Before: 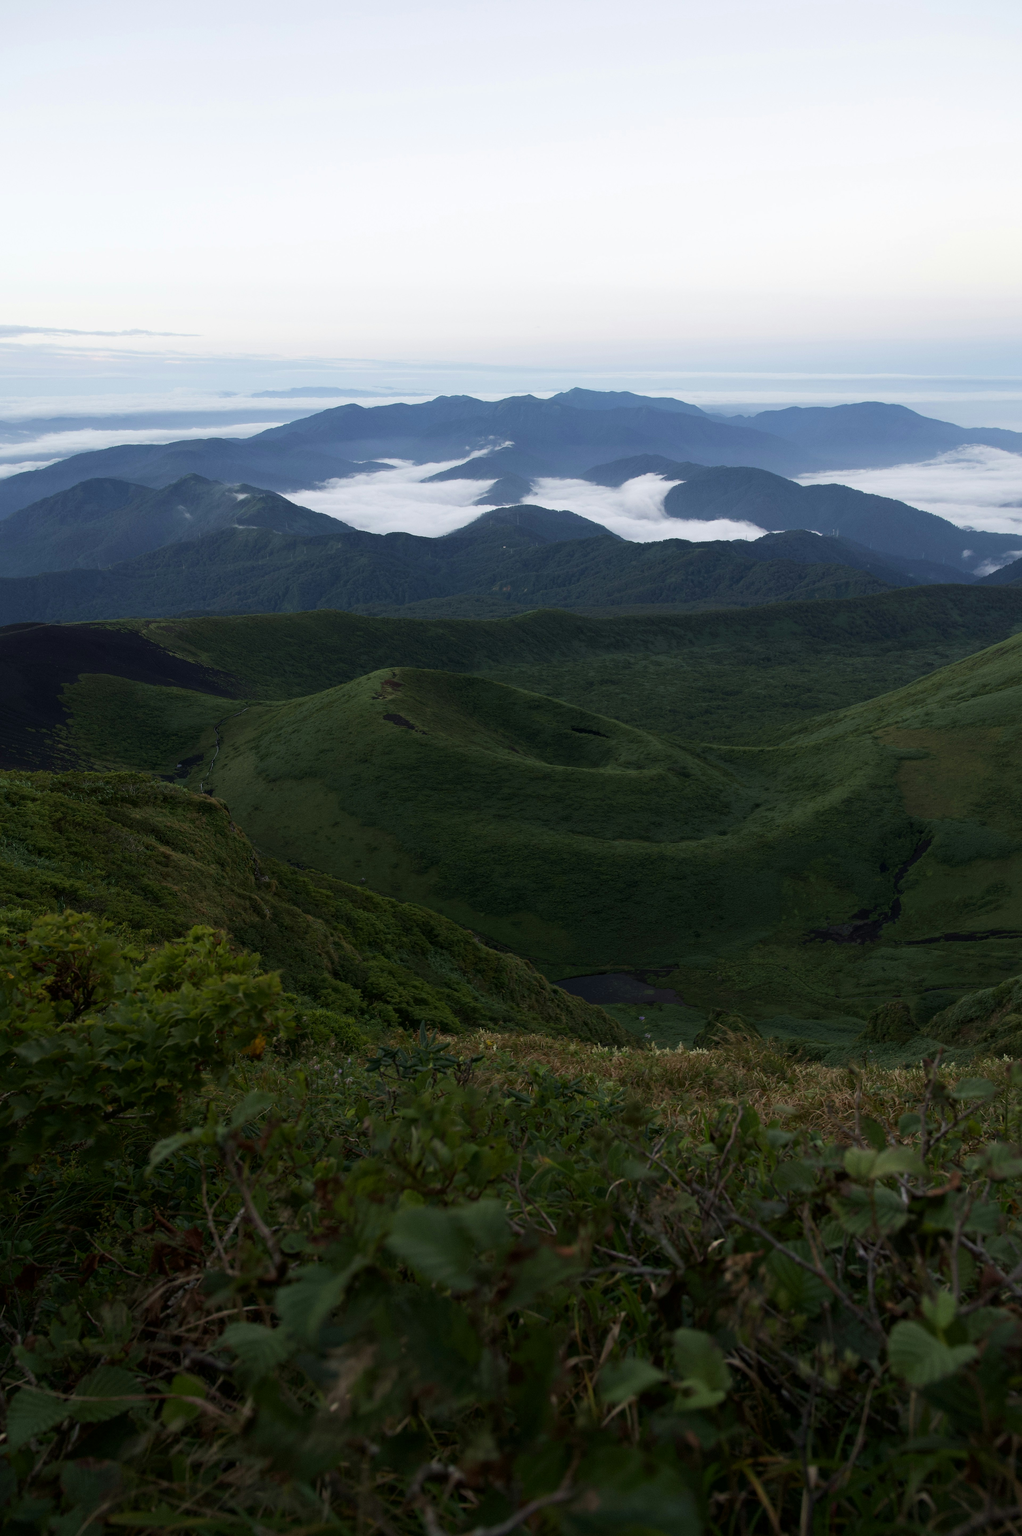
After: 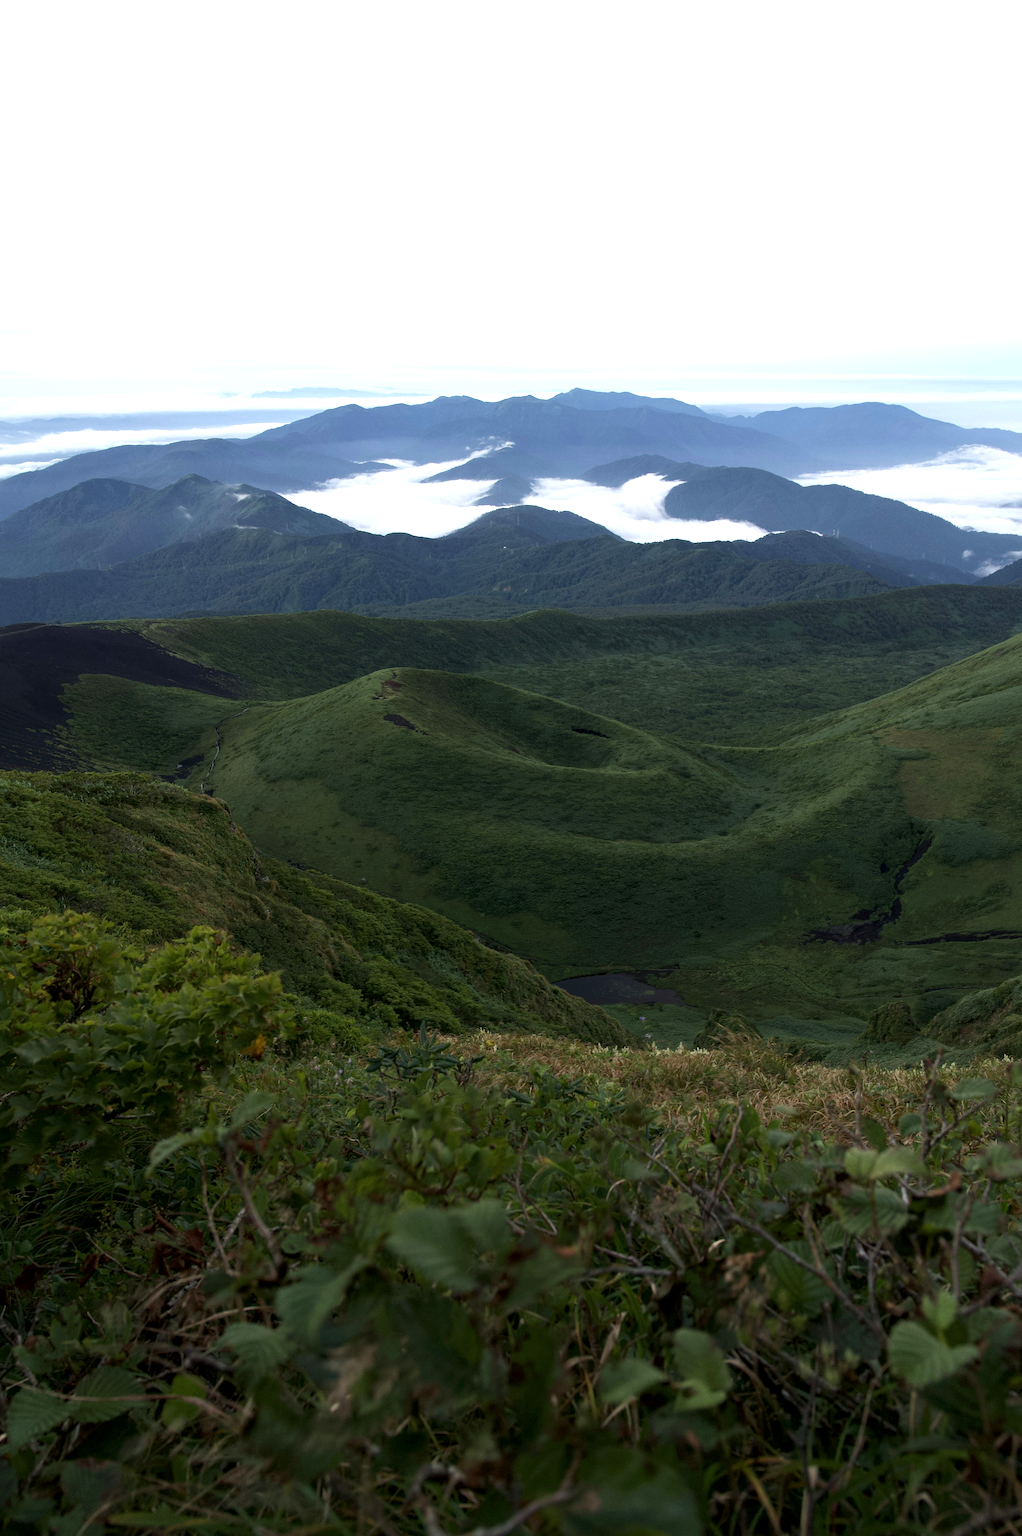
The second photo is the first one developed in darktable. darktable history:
exposure: black level correction 0, exposure 0.703 EV, compensate highlight preservation false
local contrast: highlights 107%, shadows 101%, detail 120%, midtone range 0.2
